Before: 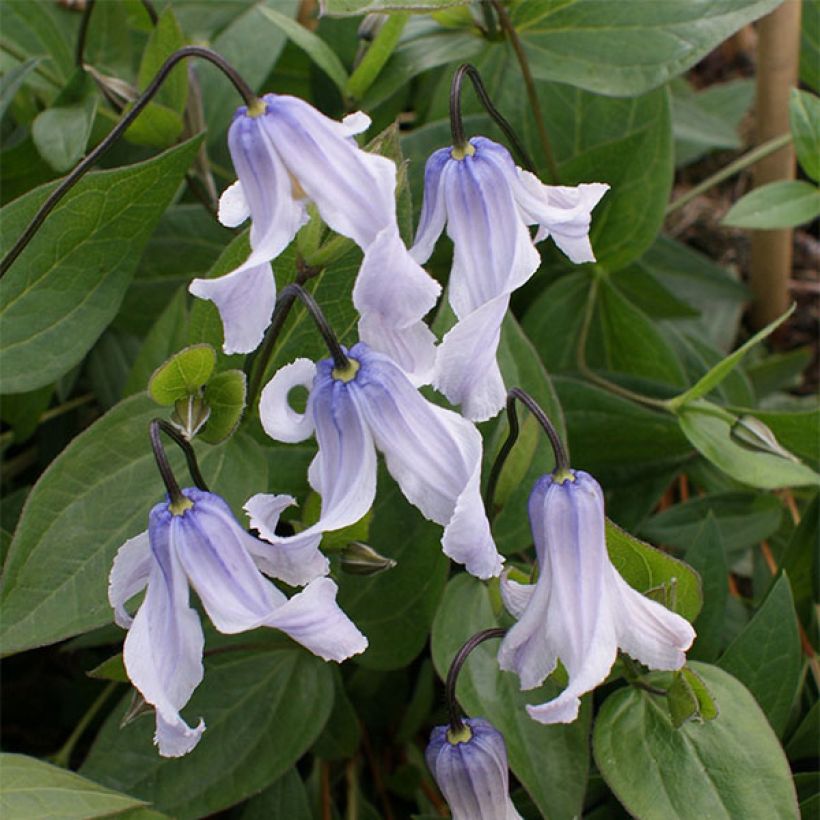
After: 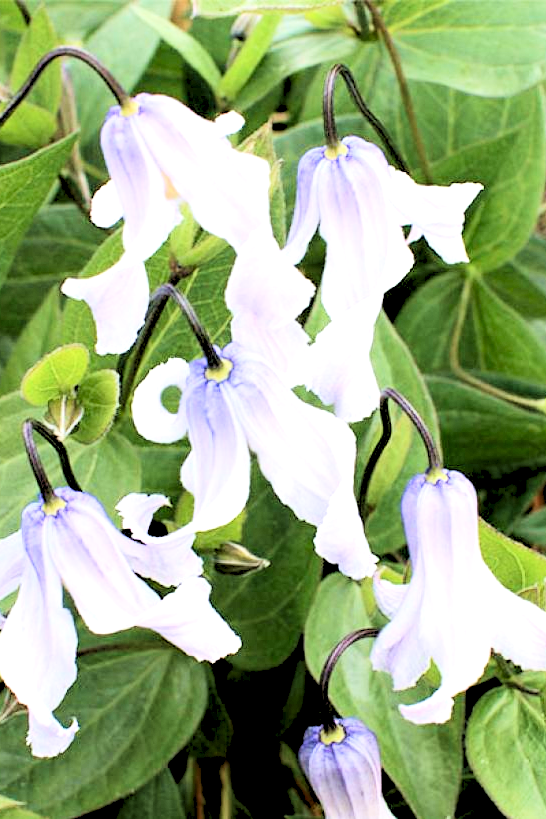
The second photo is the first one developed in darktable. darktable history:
rgb levels: levels [[0.027, 0.429, 0.996], [0, 0.5, 1], [0, 0.5, 1]]
white balance: red 0.978, blue 0.999
crop and rotate: left 15.546%, right 17.787%
contrast brightness saturation: contrast 0.28
exposure: black level correction 0, exposure 1.1 EV, compensate highlight preservation false
velvia: on, module defaults
